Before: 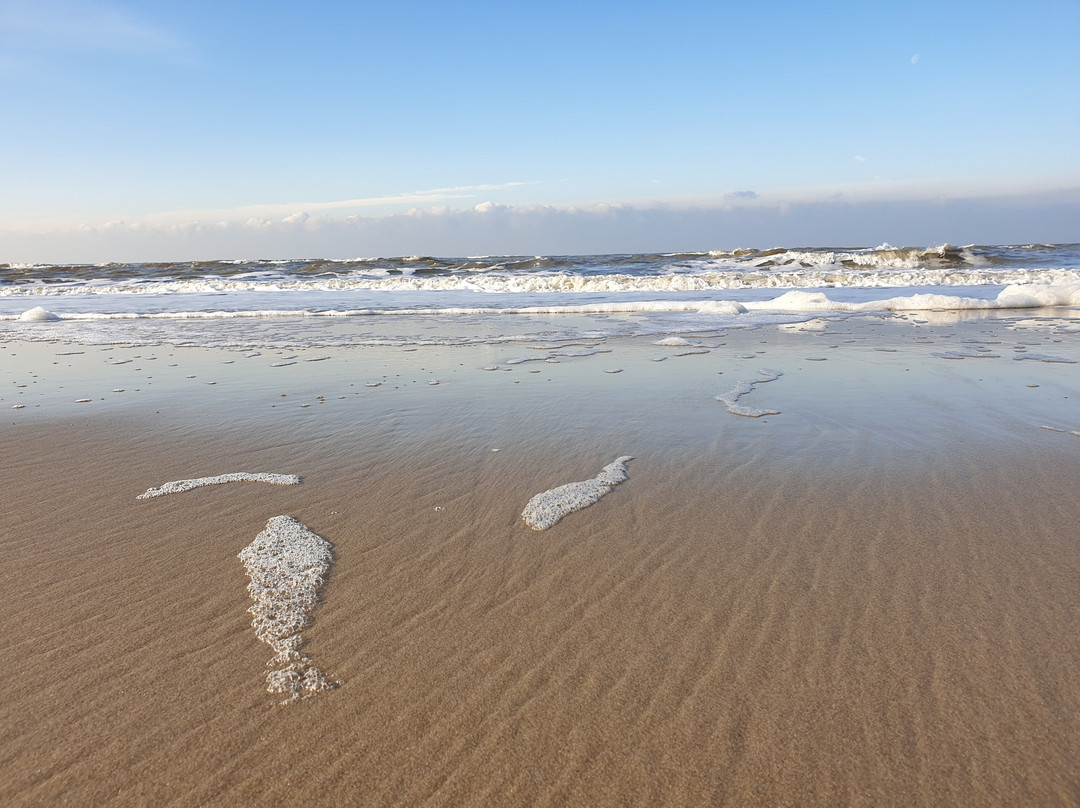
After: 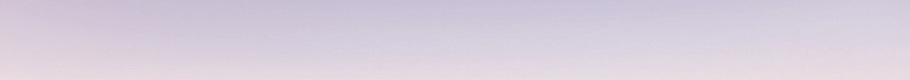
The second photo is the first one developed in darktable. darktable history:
contrast equalizer: y [[0.5 ×6], [0.5 ×6], [0.5, 0.5, 0.501, 0.545, 0.707, 0.863], [0 ×6], [0 ×6]]
color correction: highlights a* 9.03, highlights b* 8.71, shadows a* 40, shadows b* 40, saturation 0.8
rgb levels: levels [[0.034, 0.472, 0.904], [0, 0.5, 1], [0, 0.5, 1]]
crop and rotate: left 9.644%, top 9.491%, right 6.021%, bottom 80.509%
